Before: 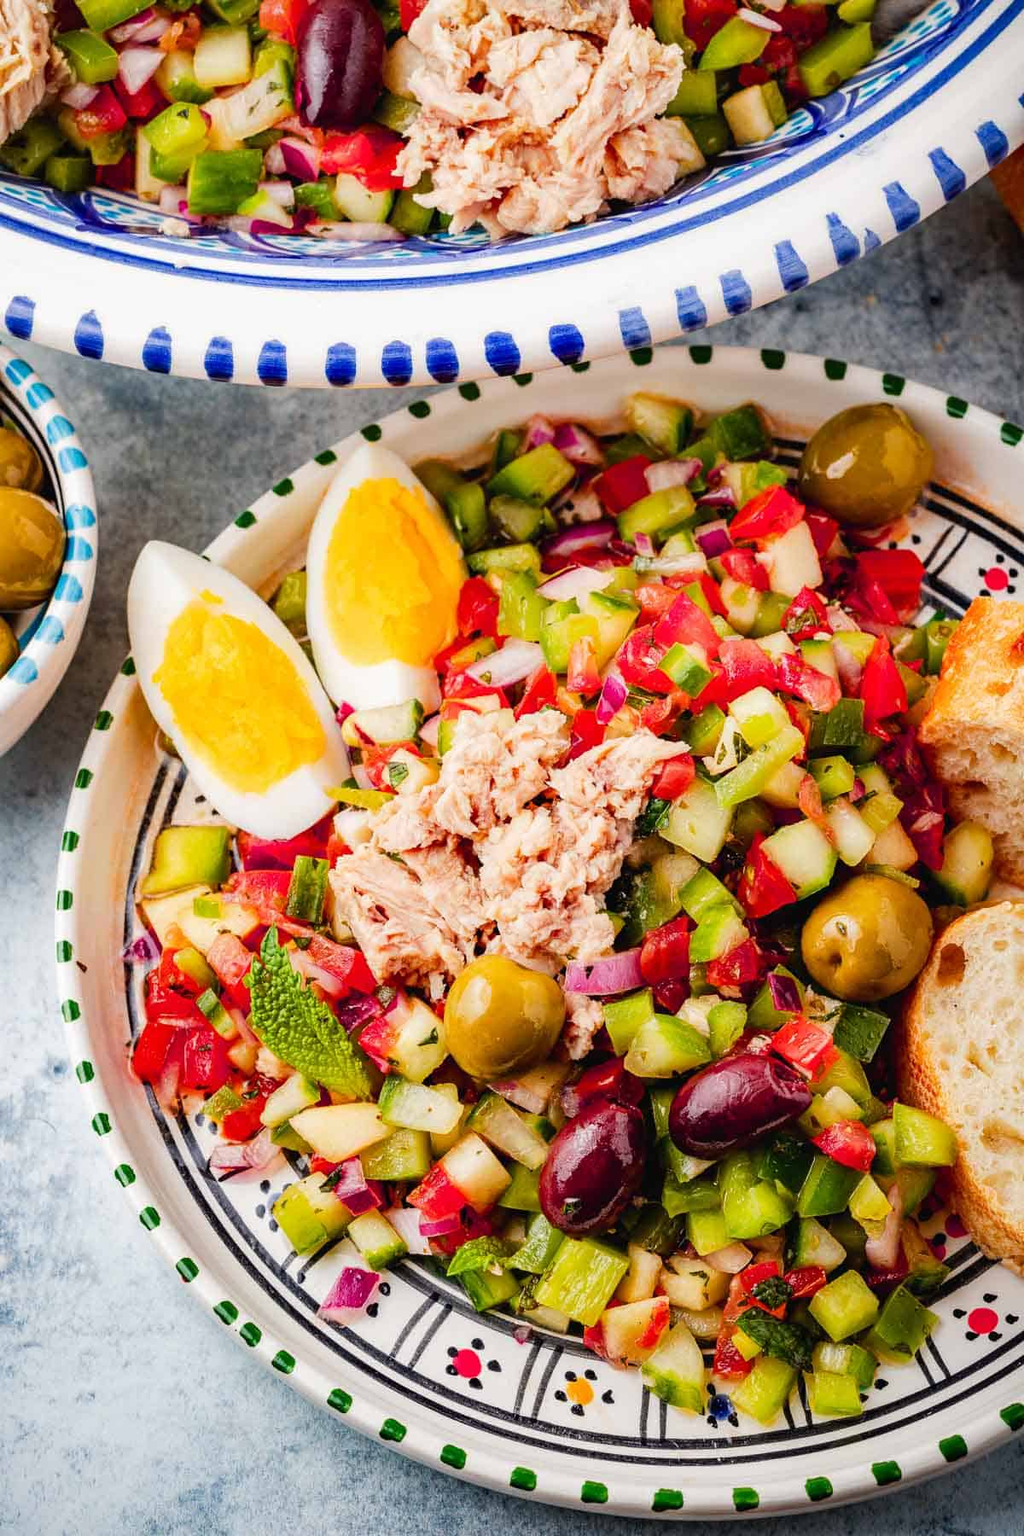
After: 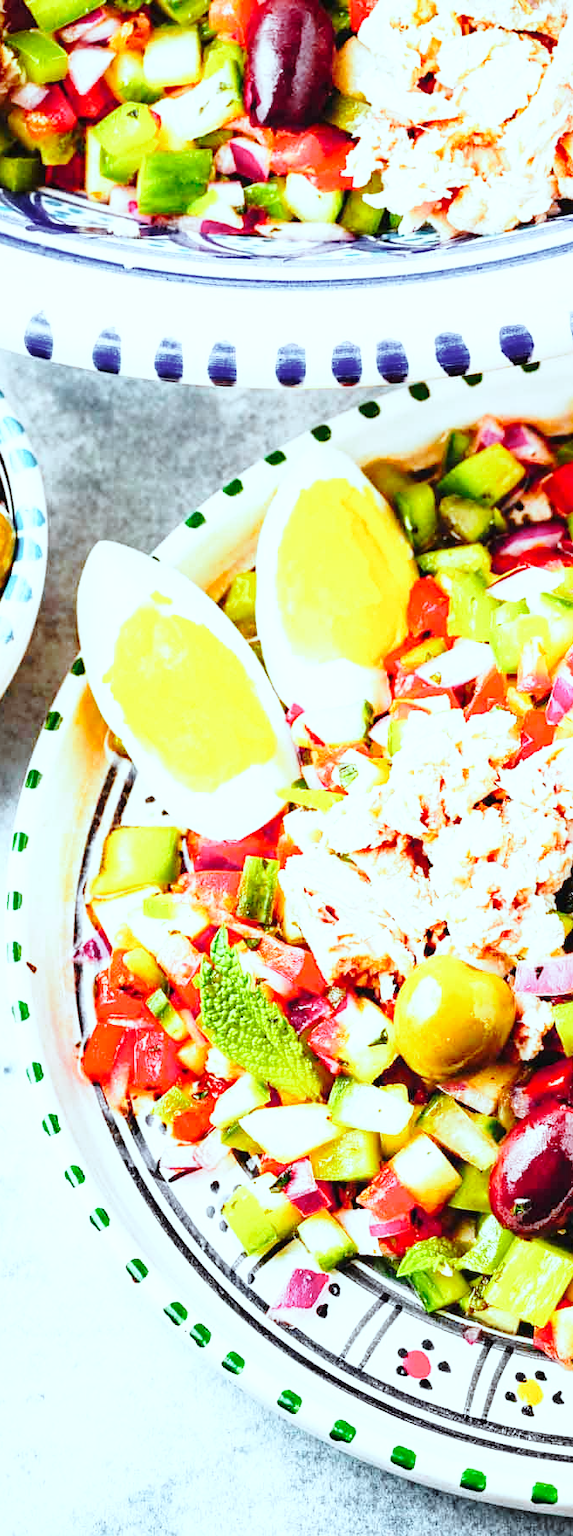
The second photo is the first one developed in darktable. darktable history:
base curve: curves: ch0 [(0, 0) (0.028, 0.03) (0.121, 0.232) (0.46, 0.748) (0.859, 0.968) (1, 1)], preserve colors none
crop: left 4.992%, right 38.955%
color correction: highlights a* -12.12, highlights b* -15.02
color zones: curves: ch1 [(0.25, 0.61) (0.75, 0.248)]
exposure: black level correction 0, exposure 0.694 EV, compensate exposure bias true, compensate highlight preservation false
